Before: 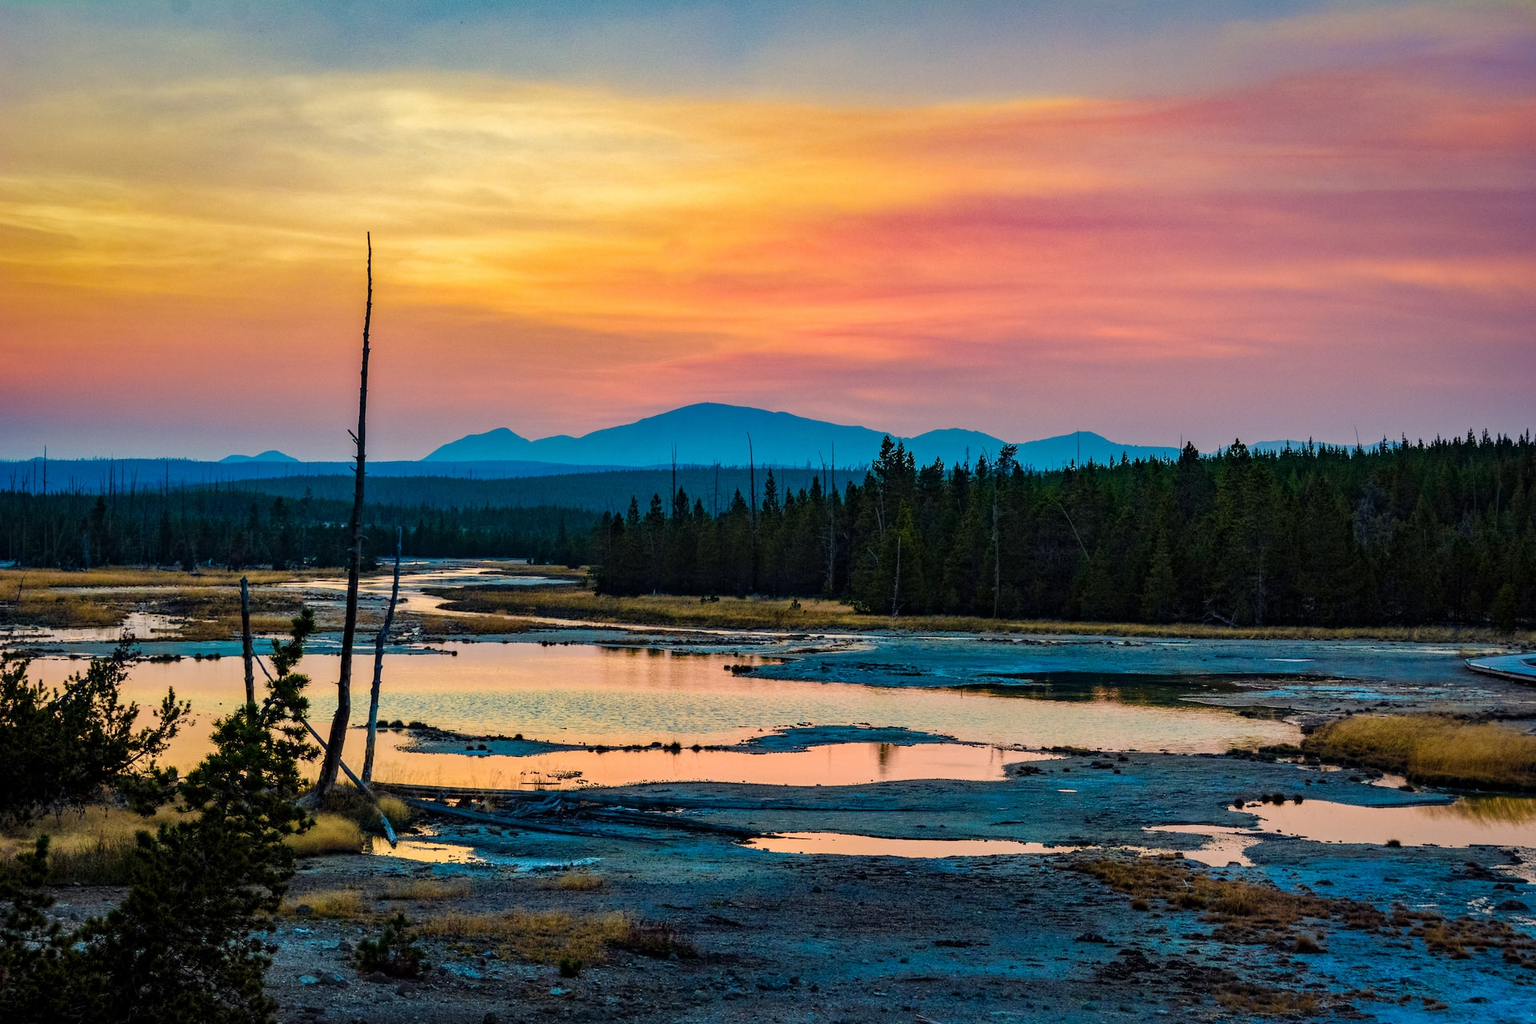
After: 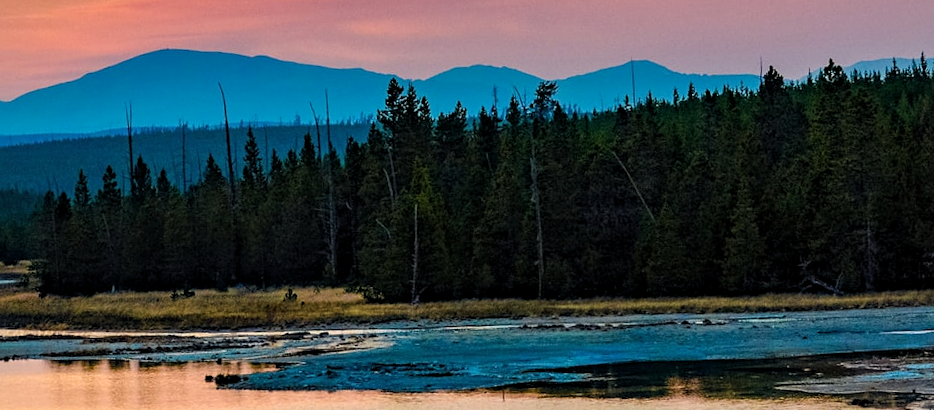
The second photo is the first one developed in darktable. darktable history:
levels: levels [0.016, 0.484, 0.953]
crop: left 36.607%, top 34.735%, right 13.146%, bottom 30.611%
rotate and perspective: rotation -3°, crop left 0.031, crop right 0.968, crop top 0.07, crop bottom 0.93
sharpen: amount 0.2
